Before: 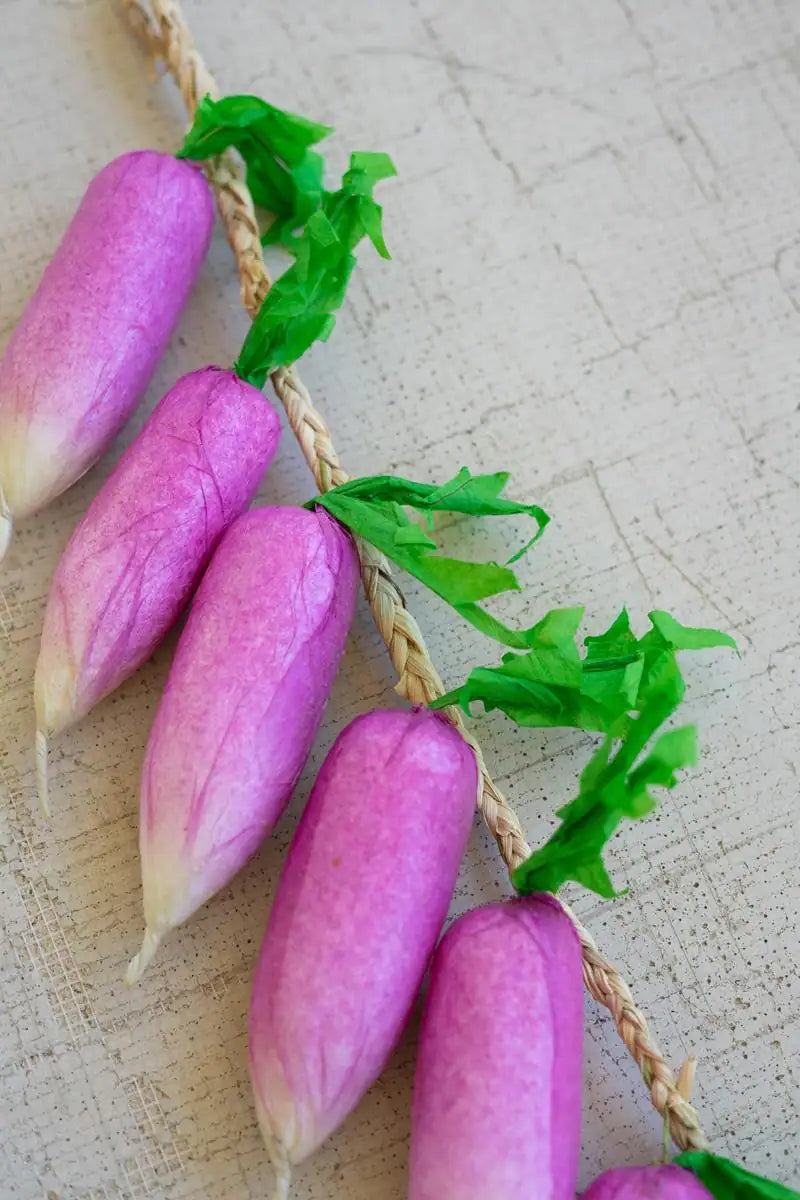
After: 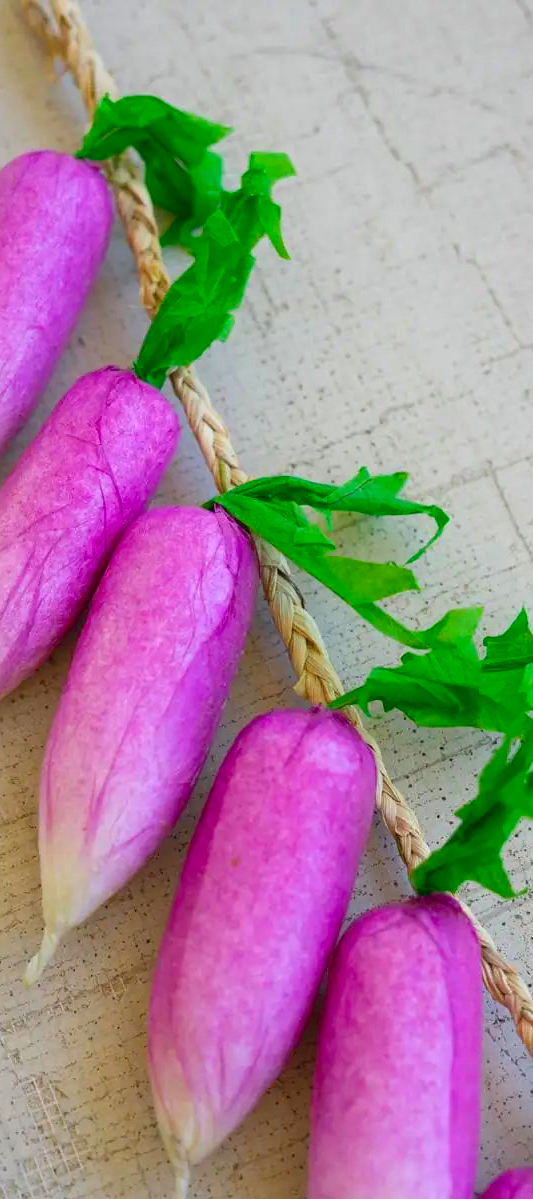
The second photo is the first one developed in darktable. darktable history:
crop and rotate: left 12.673%, right 20.66%
color balance rgb: perceptual saturation grading › global saturation 30%
